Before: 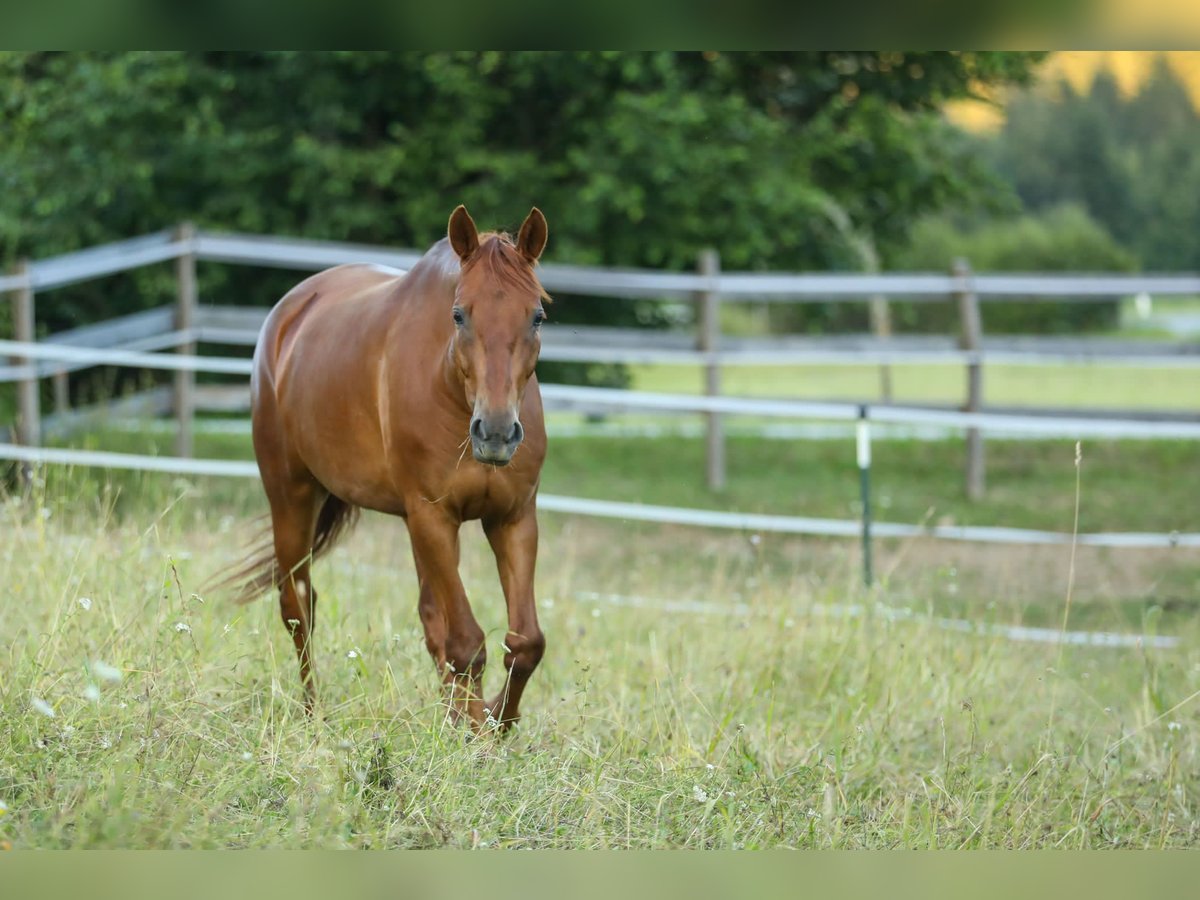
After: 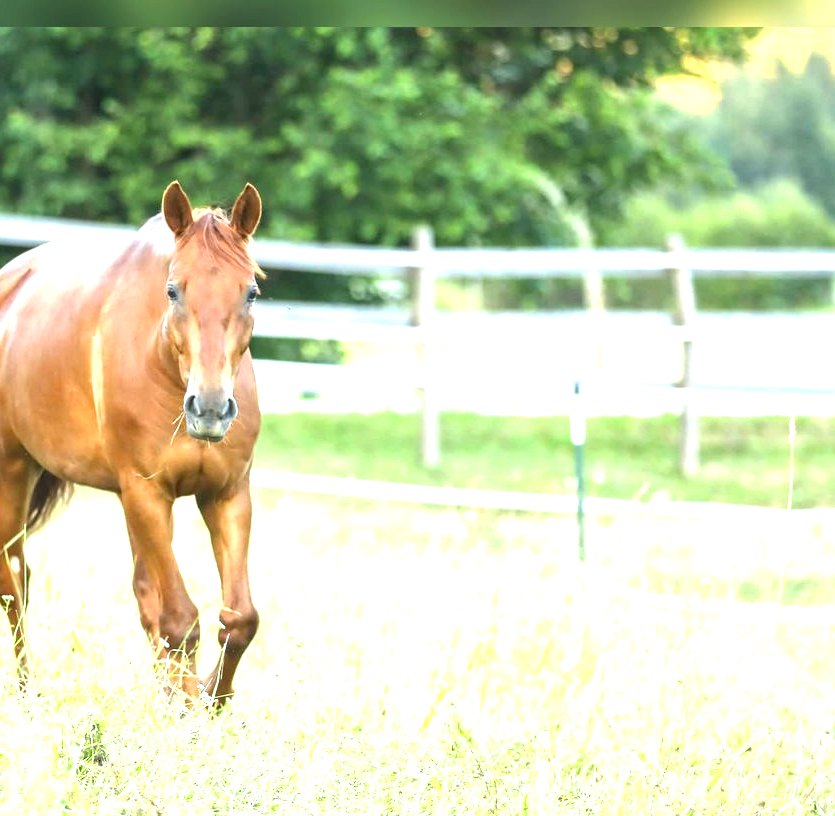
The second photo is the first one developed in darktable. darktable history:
exposure: exposure 1.997 EV, compensate exposure bias true, compensate highlight preservation false
crop and rotate: left 23.892%, top 2.73%, right 6.508%, bottom 6.513%
tone equalizer: edges refinement/feathering 500, mask exposure compensation -1.57 EV, preserve details no
